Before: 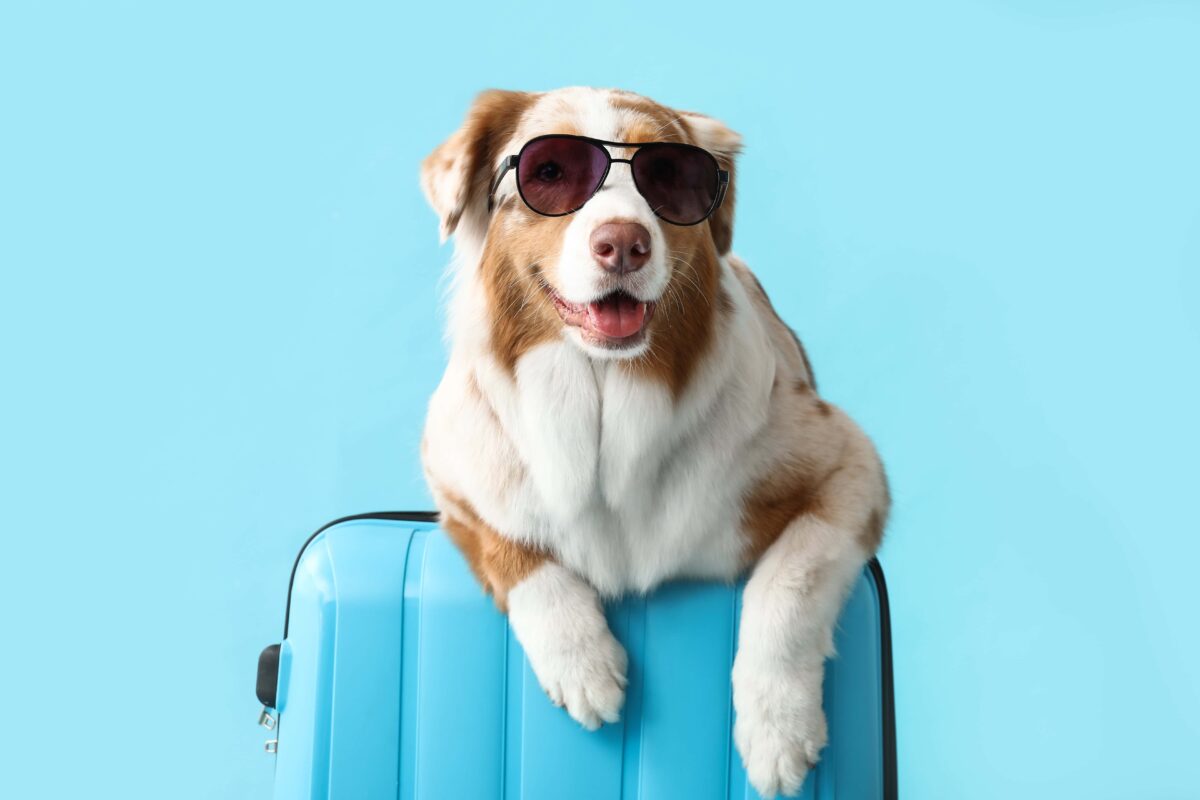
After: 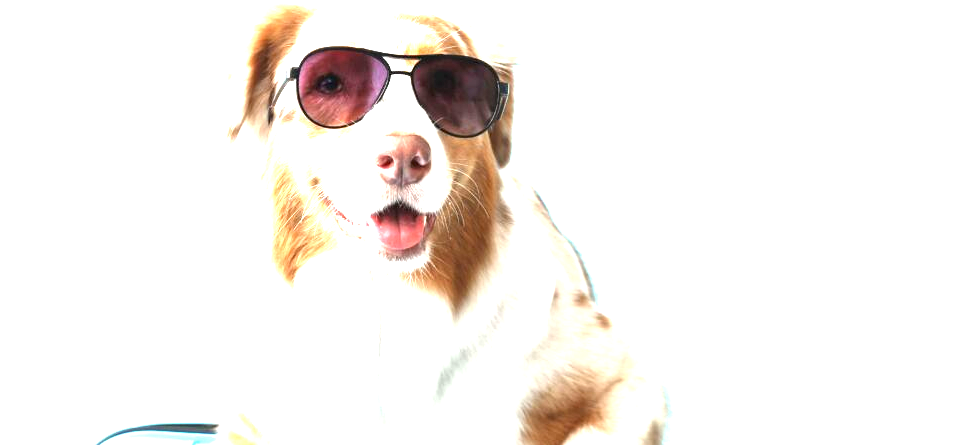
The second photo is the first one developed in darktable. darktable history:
exposure: exposure 2.207 EV, compensate highlight preservation false
crop: left 18.38%, top 11.092%, right 2.134%, bottom 33.217%
